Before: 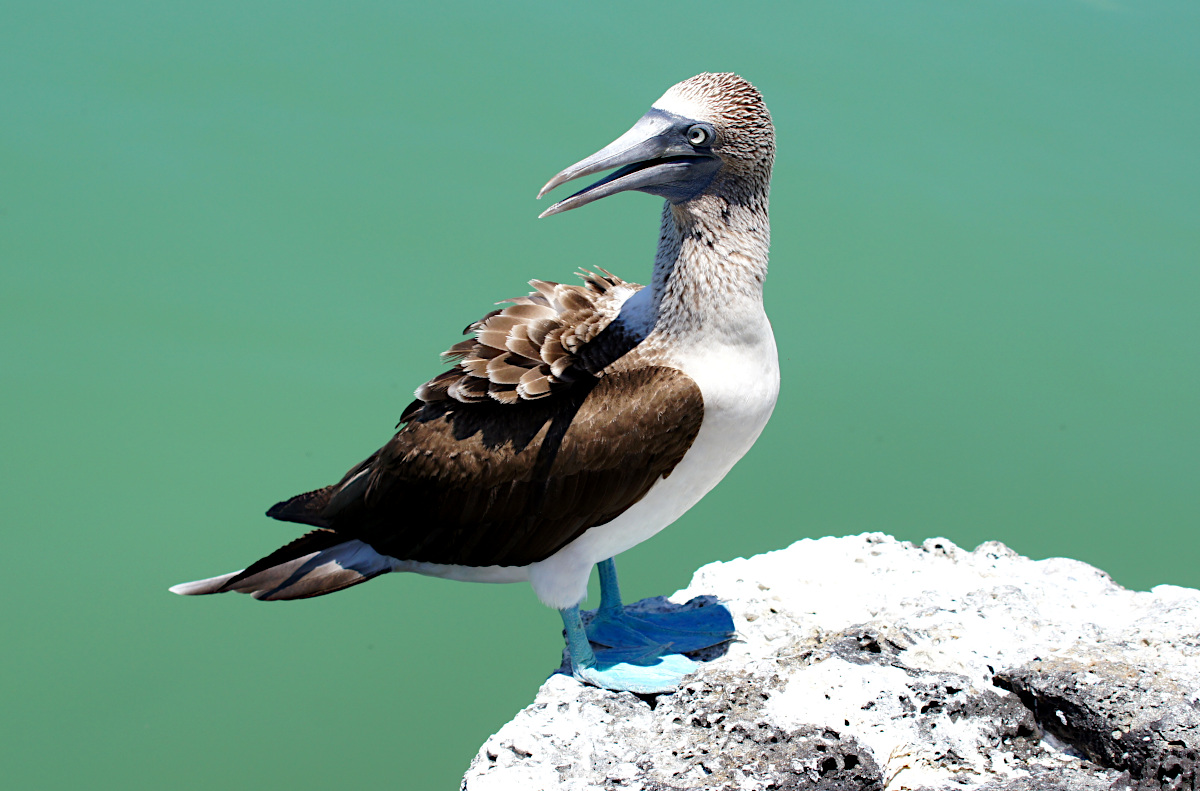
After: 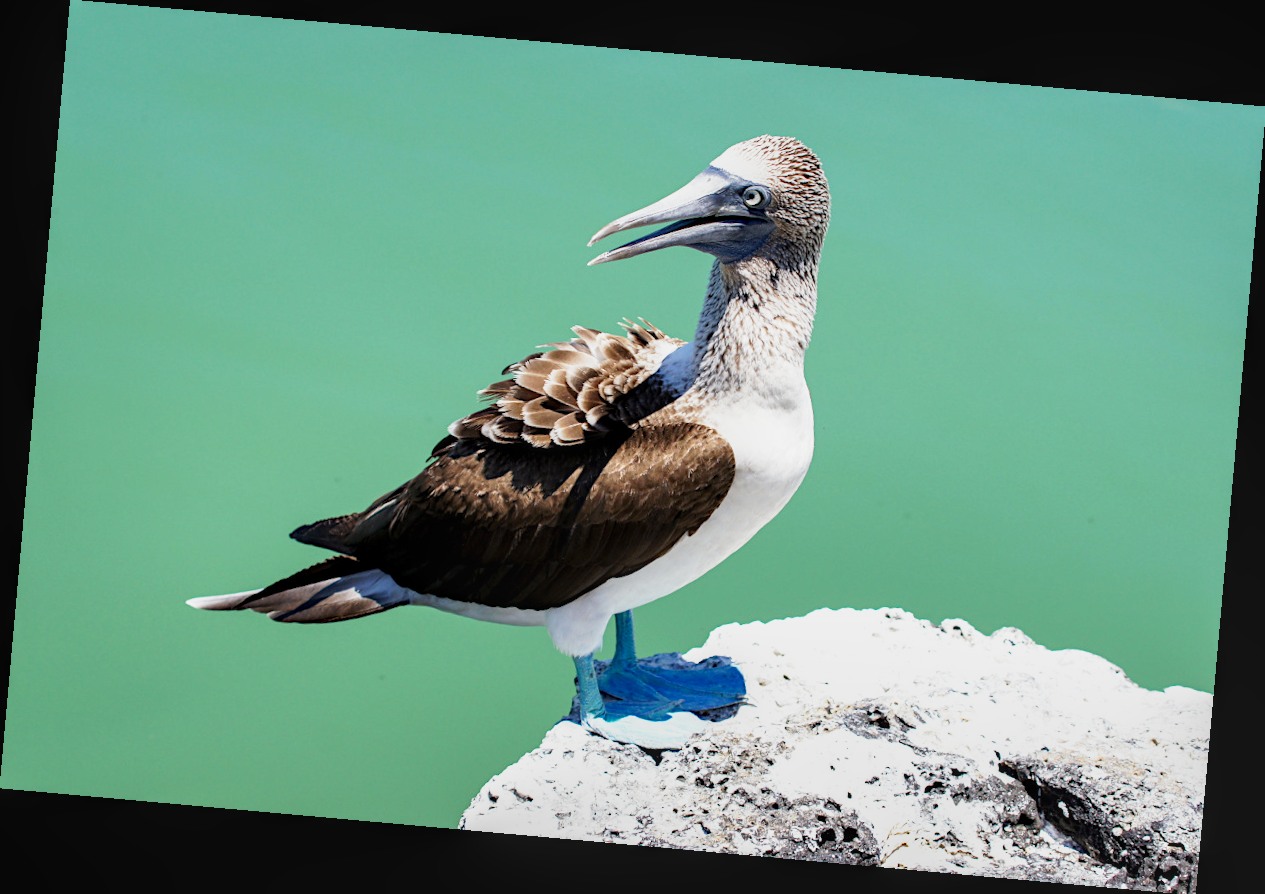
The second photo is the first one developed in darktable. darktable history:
rotate and perspective: rotation 5.12°, automatic cropping off
local contrast: on, module defaults
base curve: curves: ch0 [(0, 0) (0.088, 0.125) (0.176, 0.251) (0.354, 0.501) (0.613, 0.749) (1, 0.877)], preserve colors none
